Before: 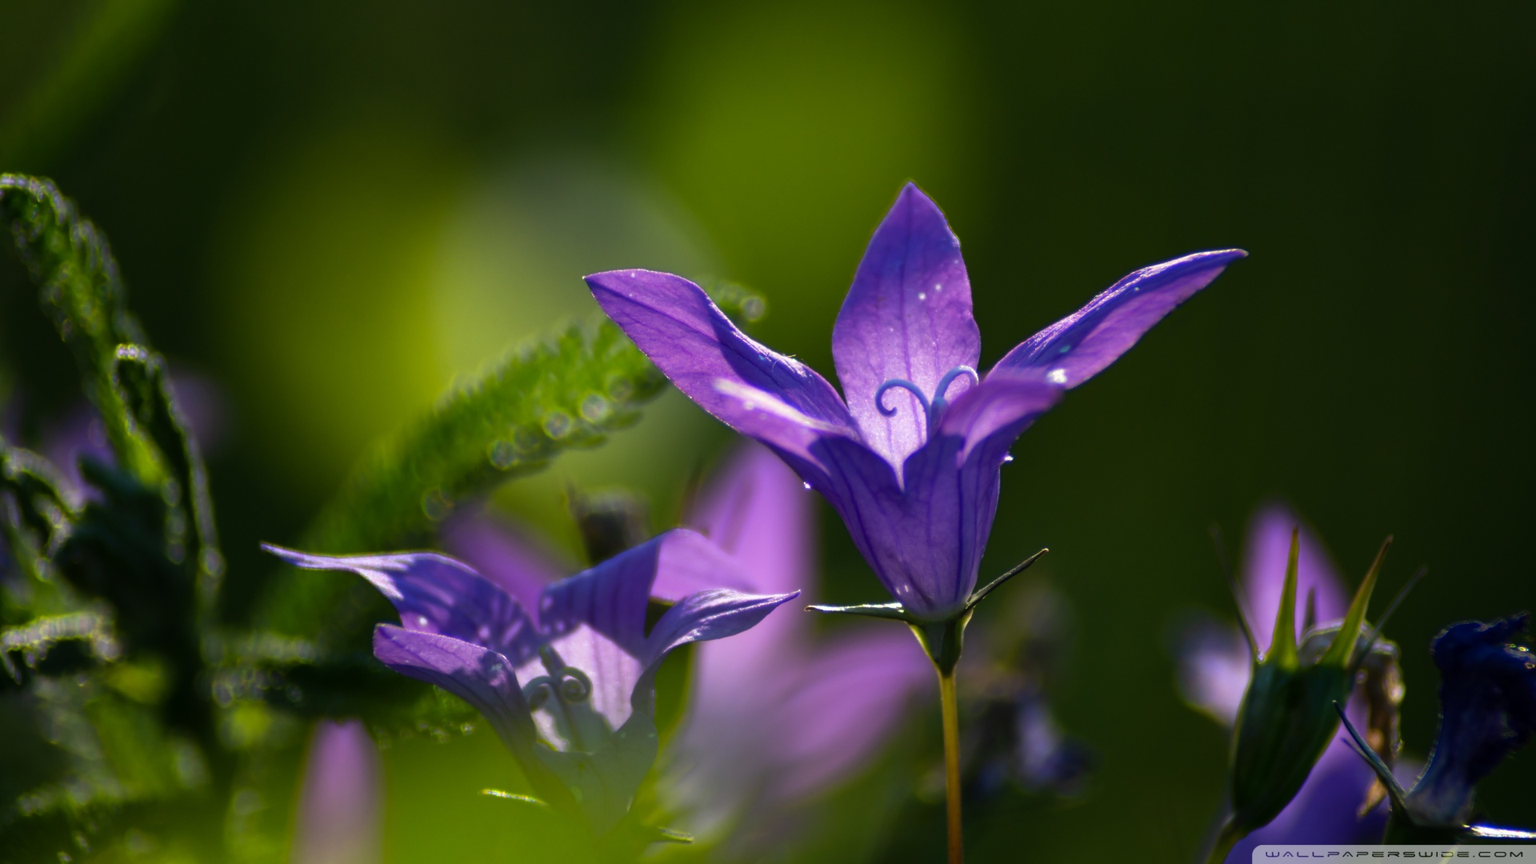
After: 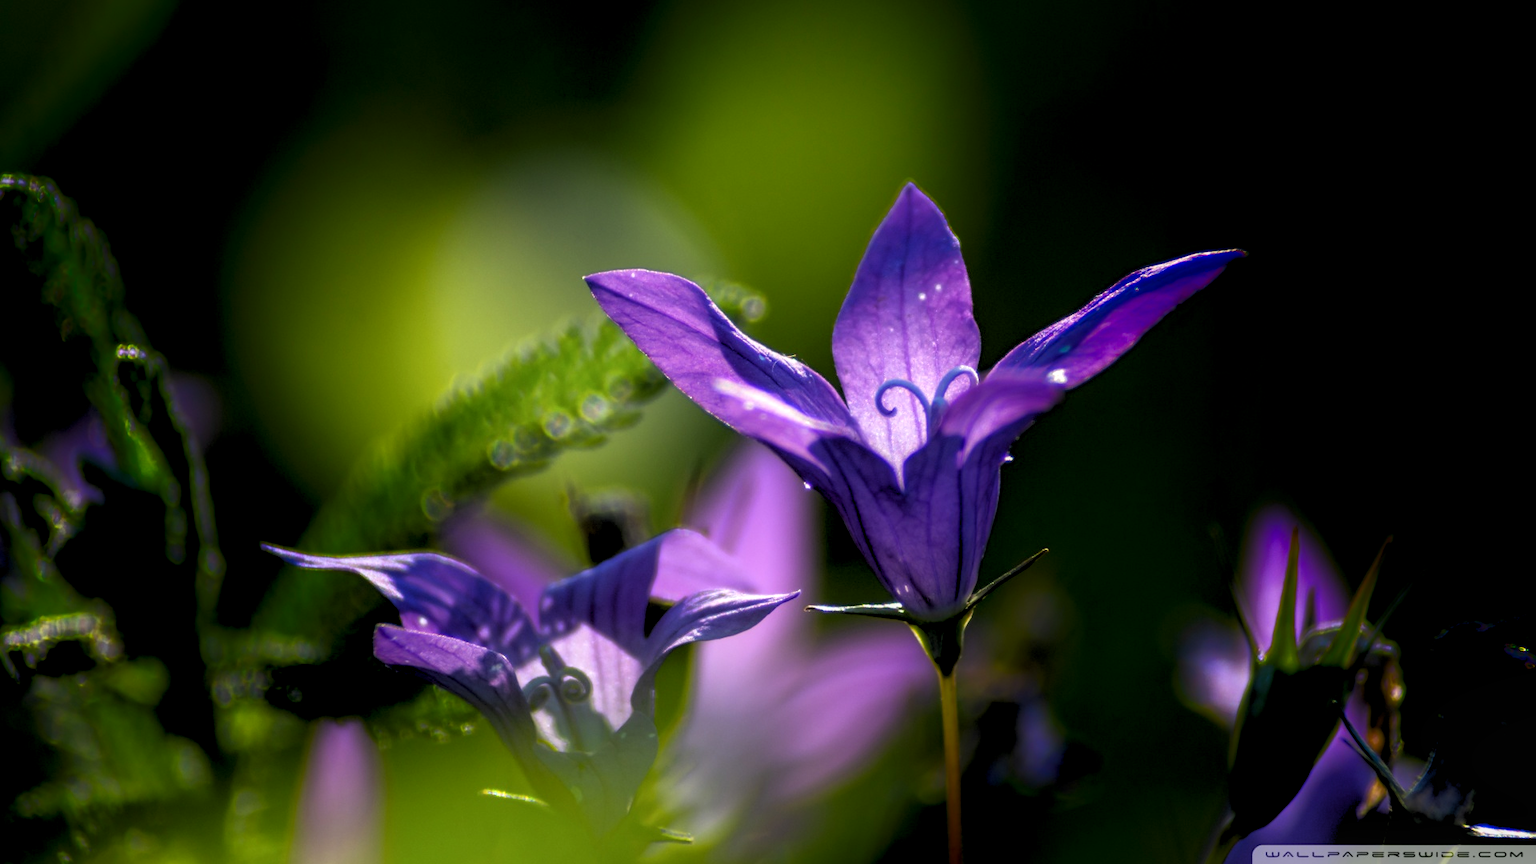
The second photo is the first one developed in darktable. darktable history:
shadows and highlights: shadows -54.3, highlights 86.09, soften with gaussian
rgb levels: levels [[0.013, 0.434, 0.89], [0, 0.5, 1], [0, 0.5, 1]]
local contrast: on, module defaults
